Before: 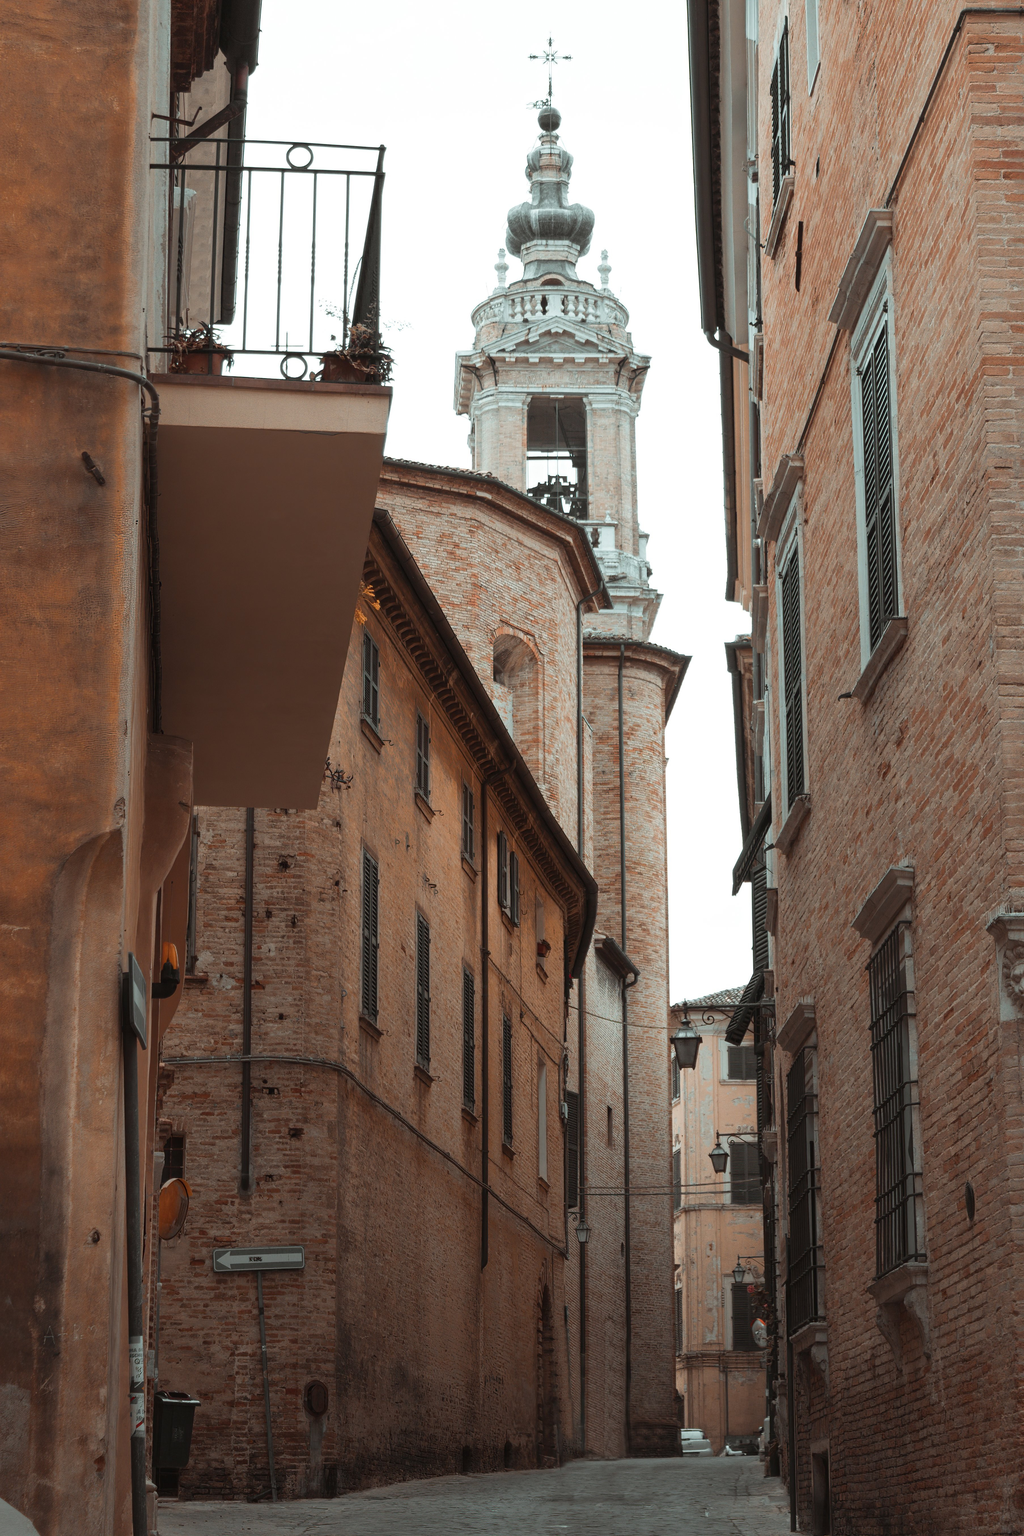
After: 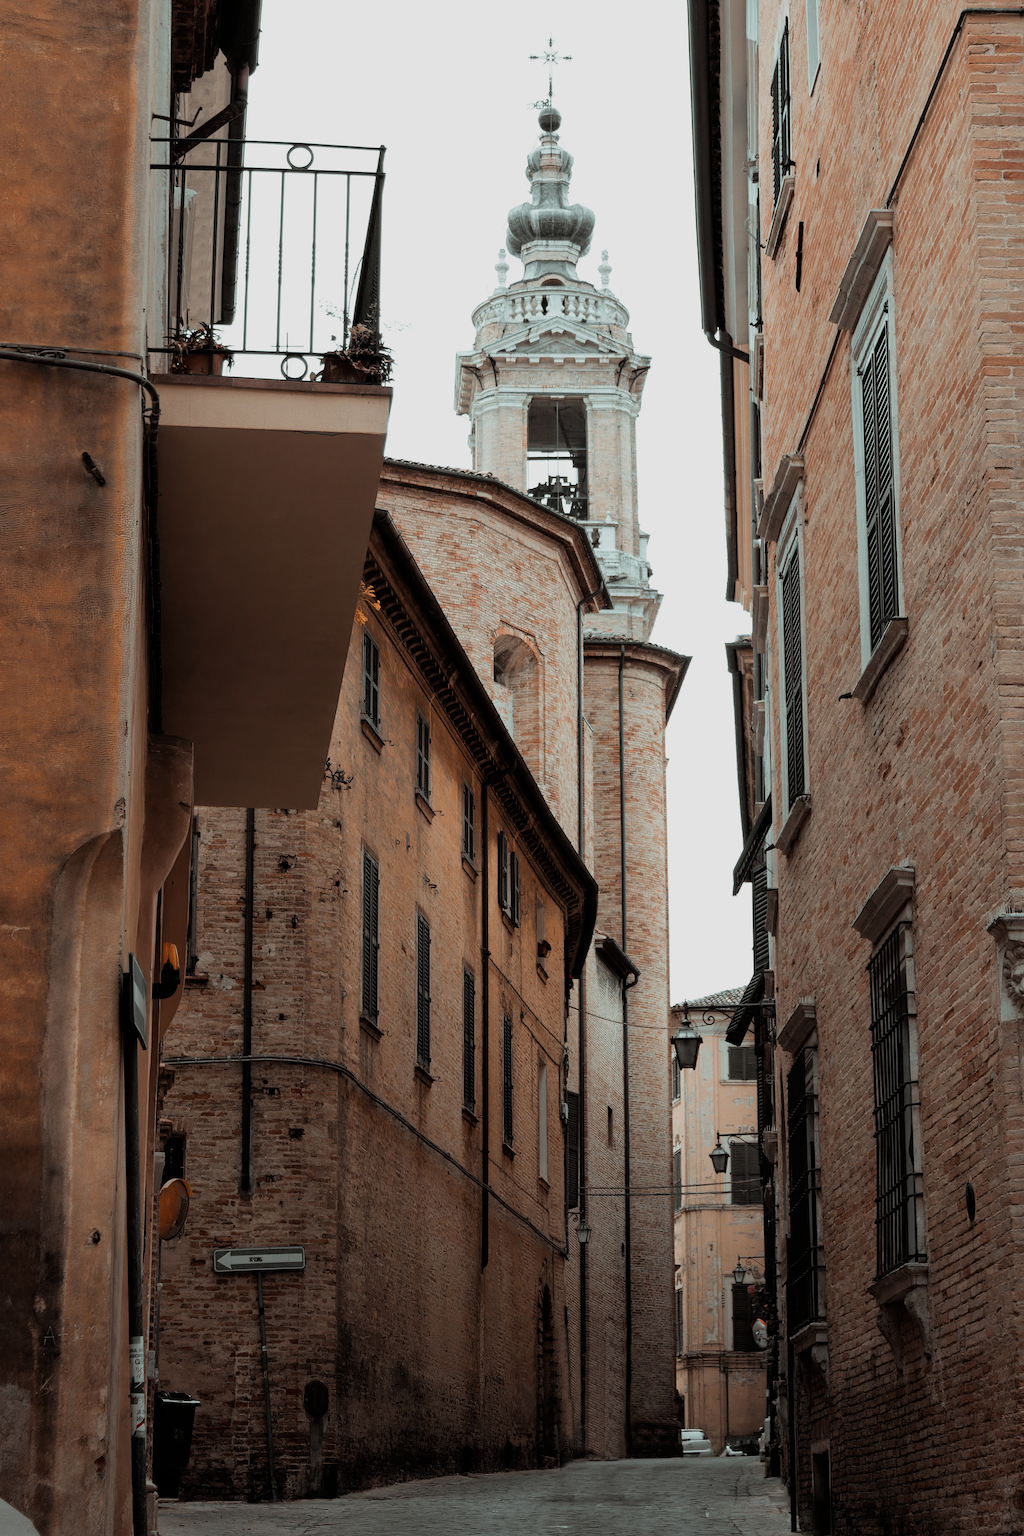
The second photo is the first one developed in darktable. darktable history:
haze removal: compatibility mode true, adaptive false
filmic rgb: black relative exposure -7.72 EV, white relative exposure 4.44 EV, hardness 3.75, latitude 49.87%, contrast 1.1
